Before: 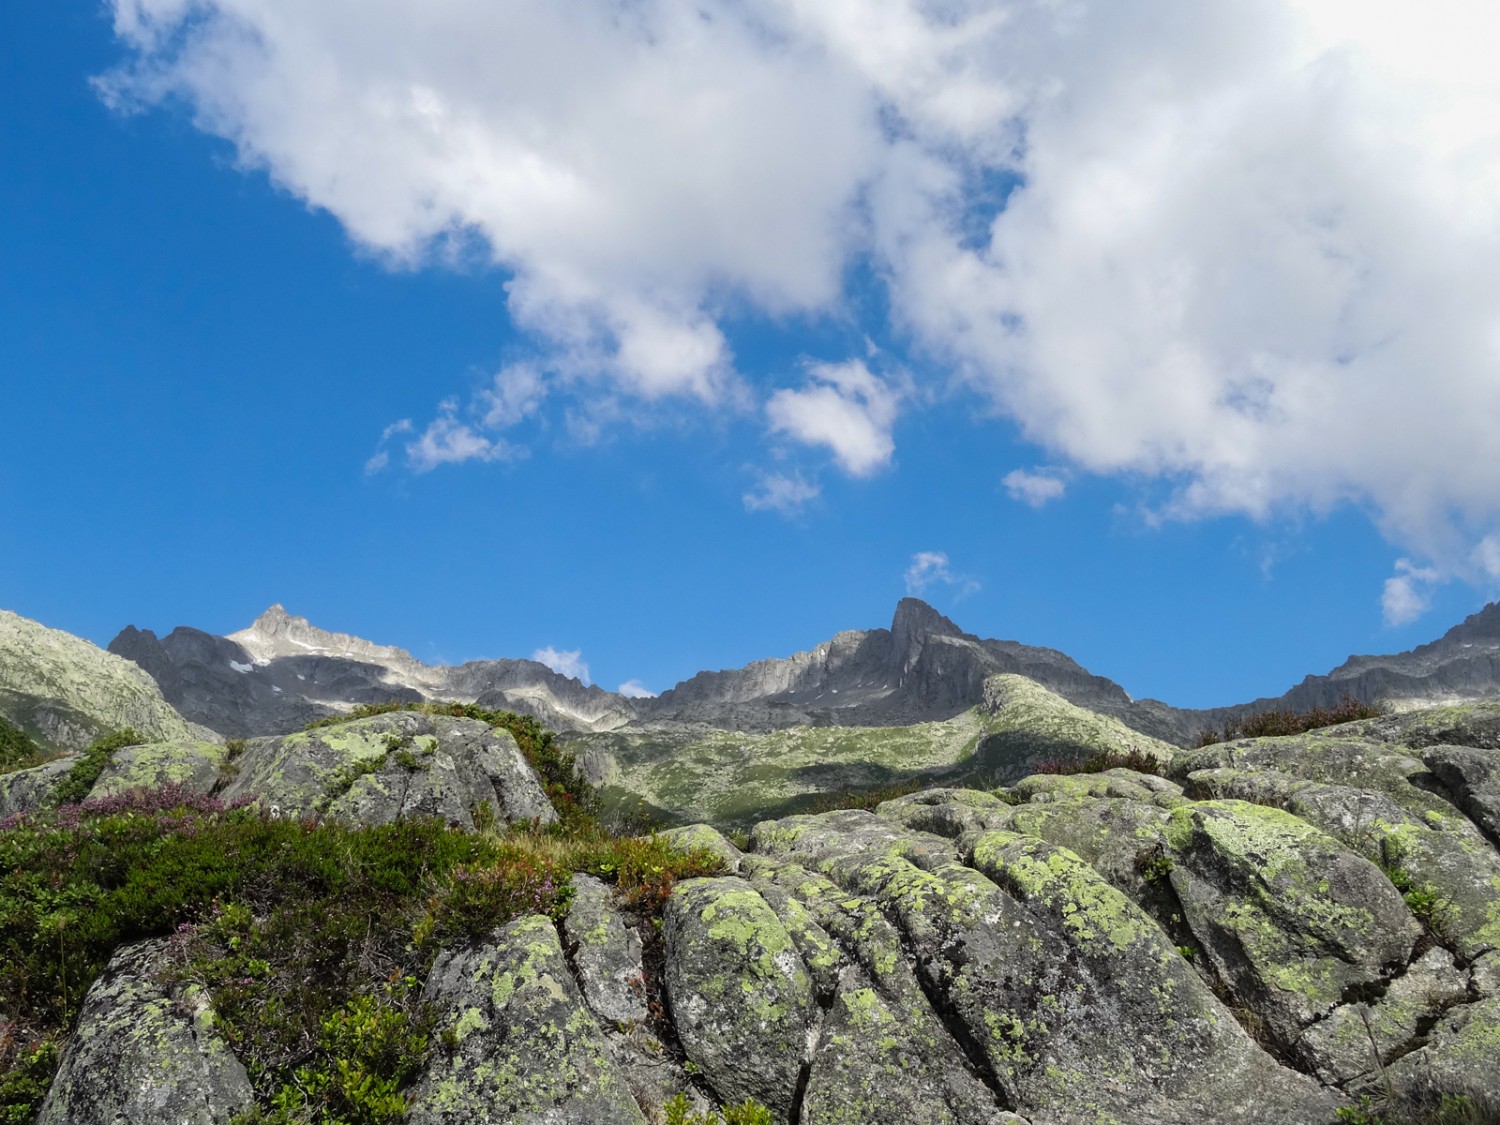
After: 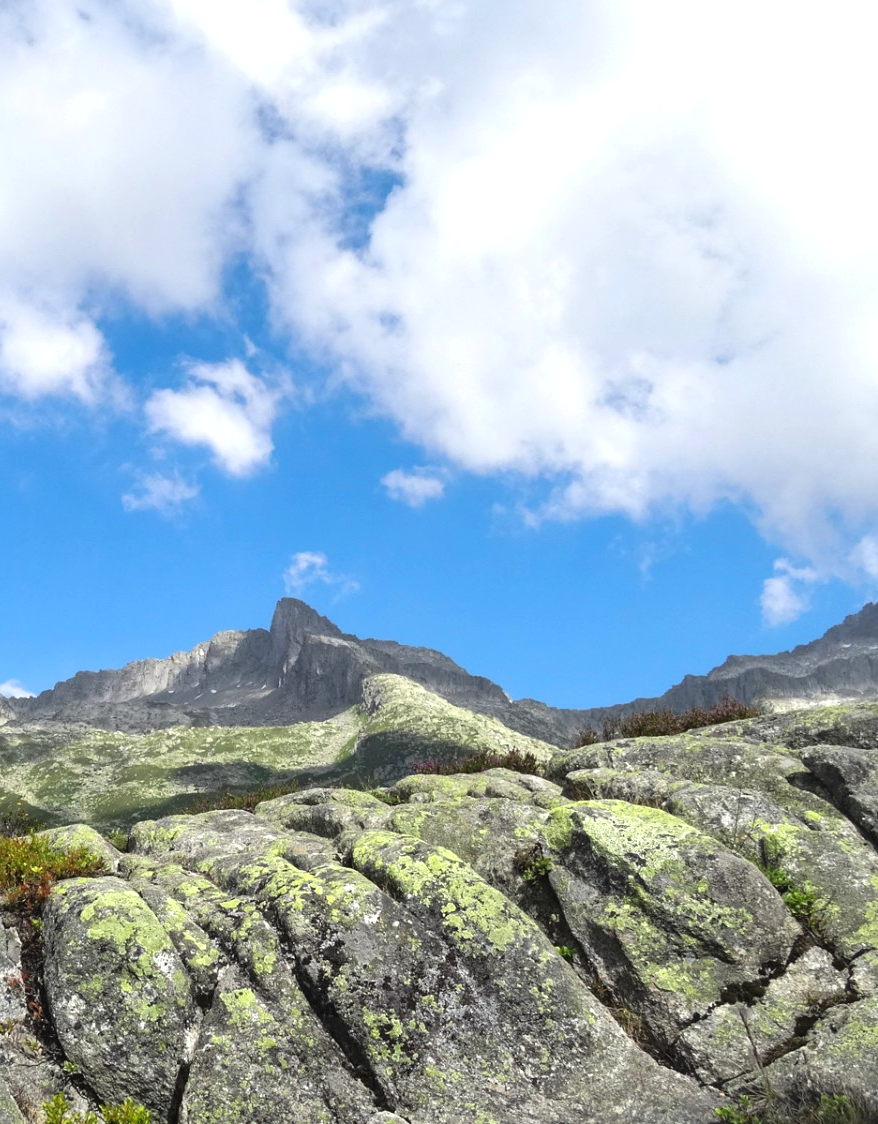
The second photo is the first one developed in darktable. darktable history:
crop: left 41.402%
exposure: black level correction -0.002, exposure 0.54 EV, compensate highlight preservation false
